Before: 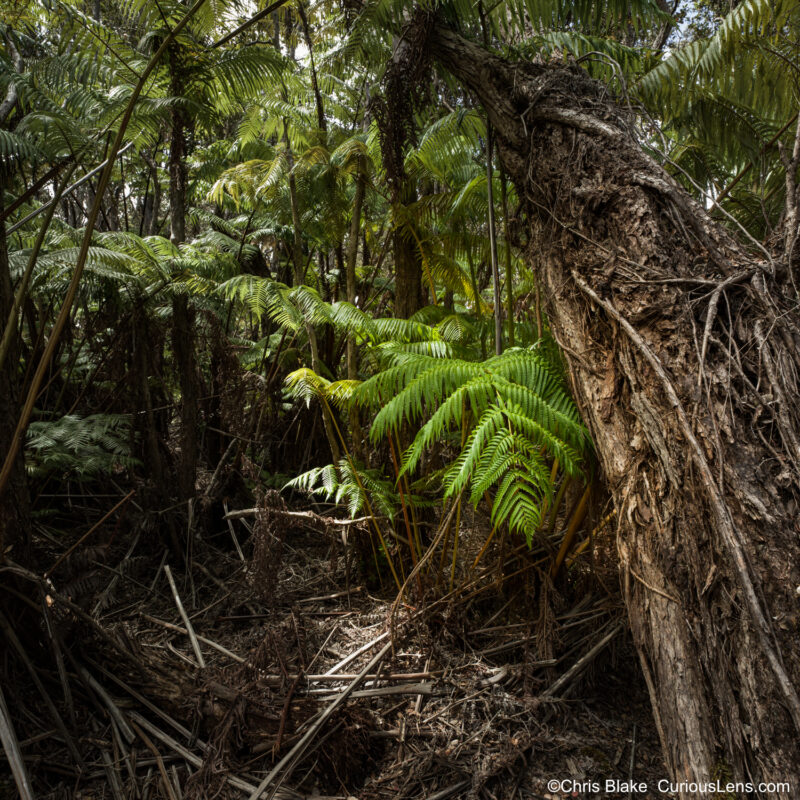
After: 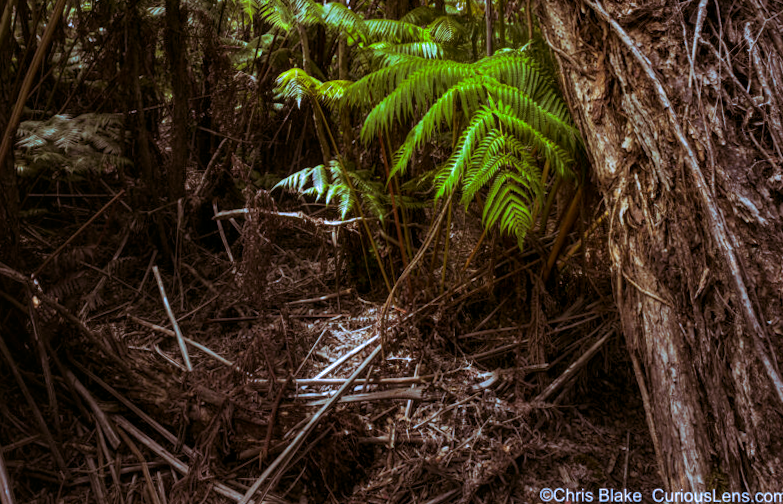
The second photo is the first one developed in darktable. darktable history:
local contrast: on, module defaults
white balance: red 0.871, blue 1.249
rotate and perspective: rotation 0.226°, lens shift (vertical) -0.042, crop left 0.023, crop right 0.982, crop top 0.006, crop bottom 0.994
crop and rotate: top 36.435%
split-toning: highlights › hue 298.8°, highlights › saturation 0.73, compress 41.76%
color correction: saturation 1.8
color balance: mode lift, gamma, gain (sRGB), lift [1.04, 1, 1, 0.97], gamma [1.01, 1, 1, 0.97], gain [0.96, 1, 1, 0.97]
